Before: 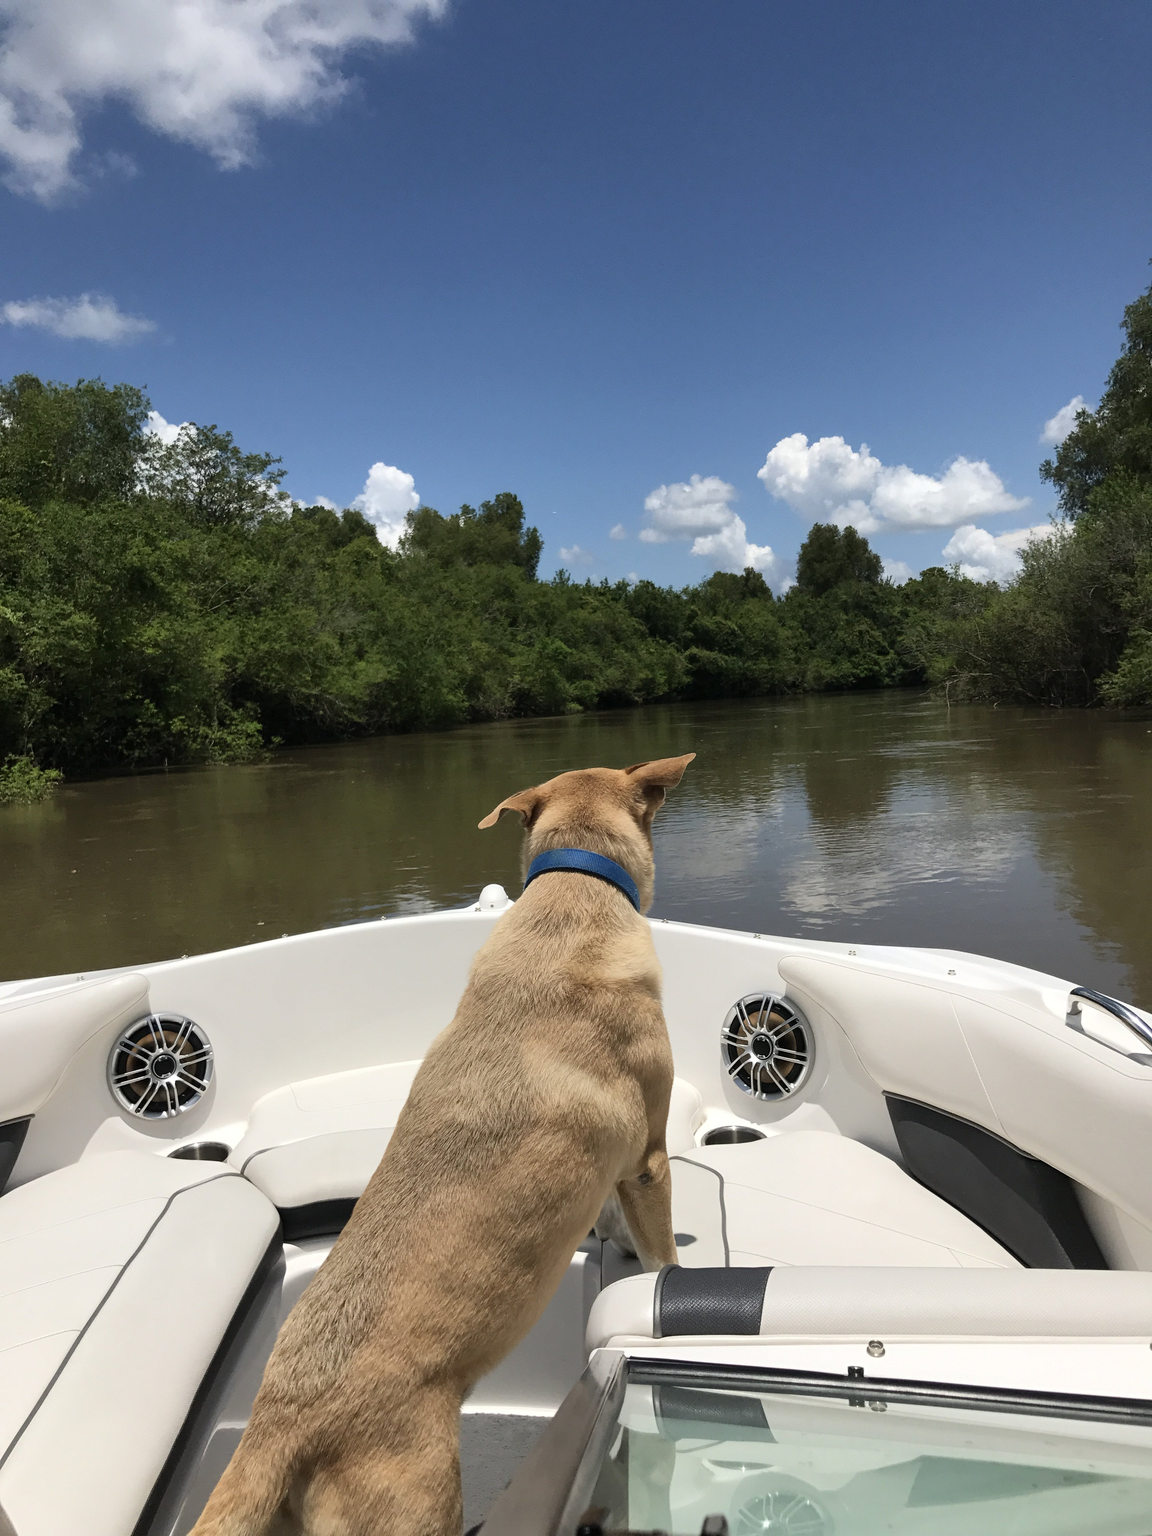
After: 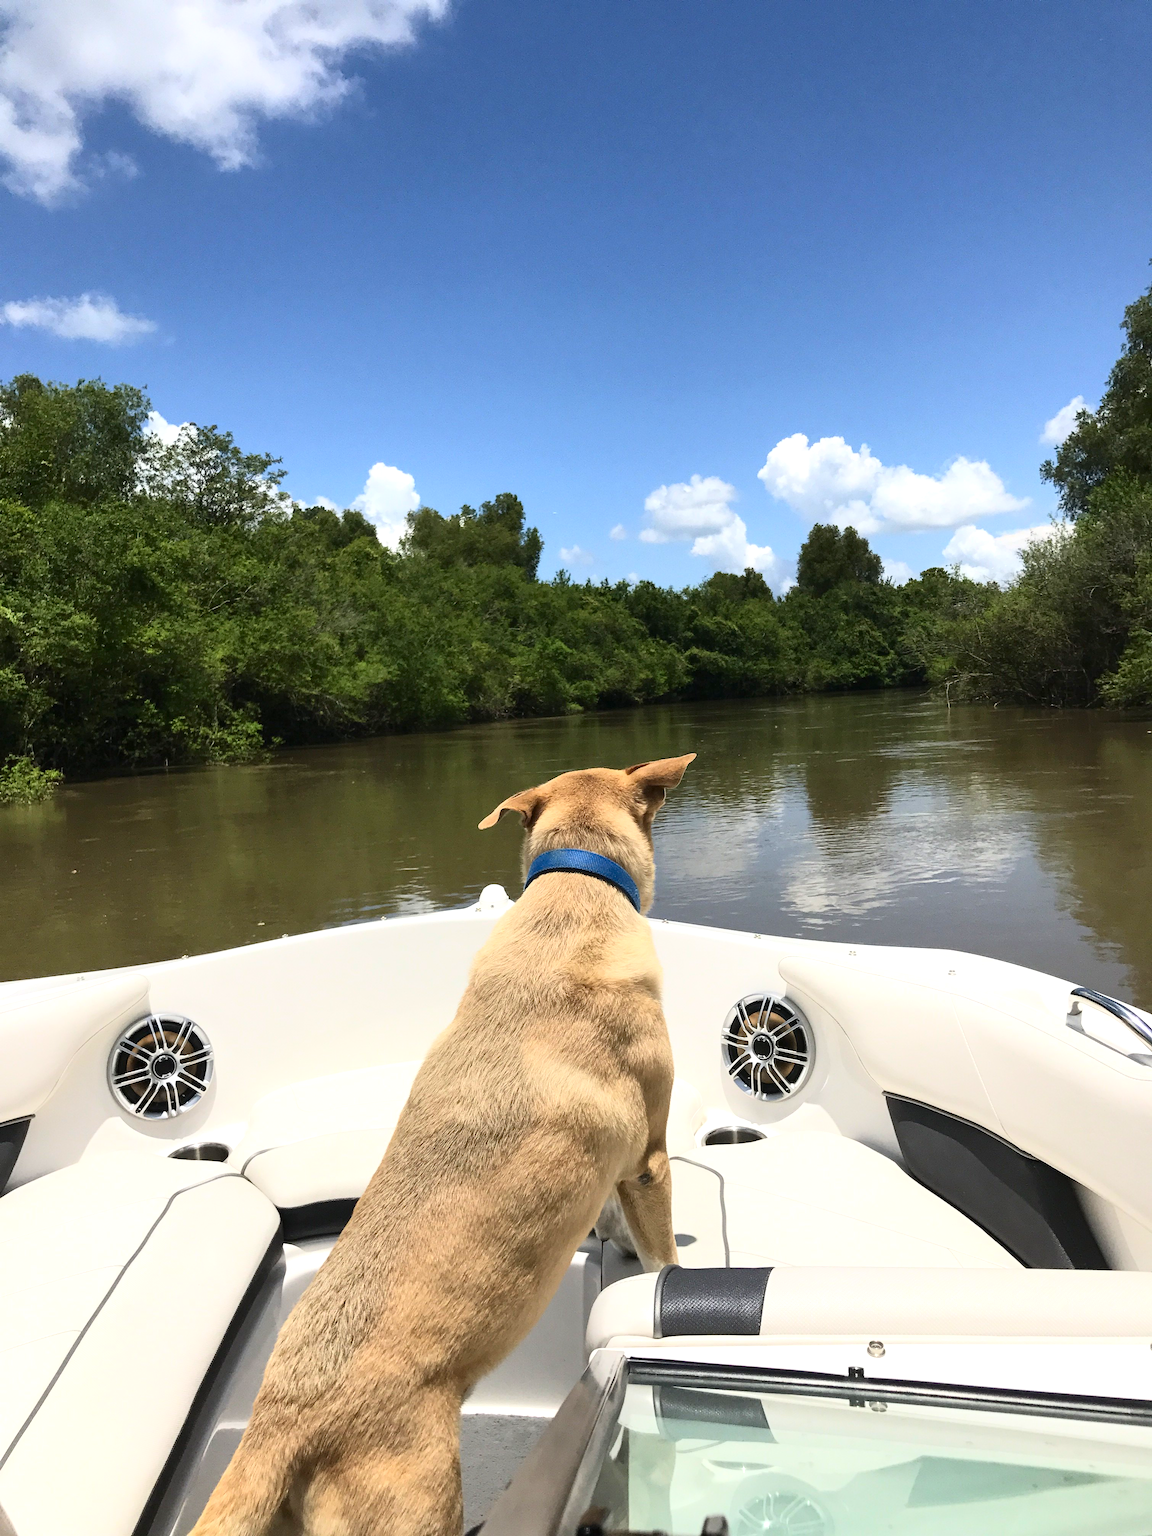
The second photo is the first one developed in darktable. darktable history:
exposure: exposure 0.369 EV, compensate highlight preservation false
contrast brightness saturation: contrast 0.233, brightness 0.113, saturation 0.289
